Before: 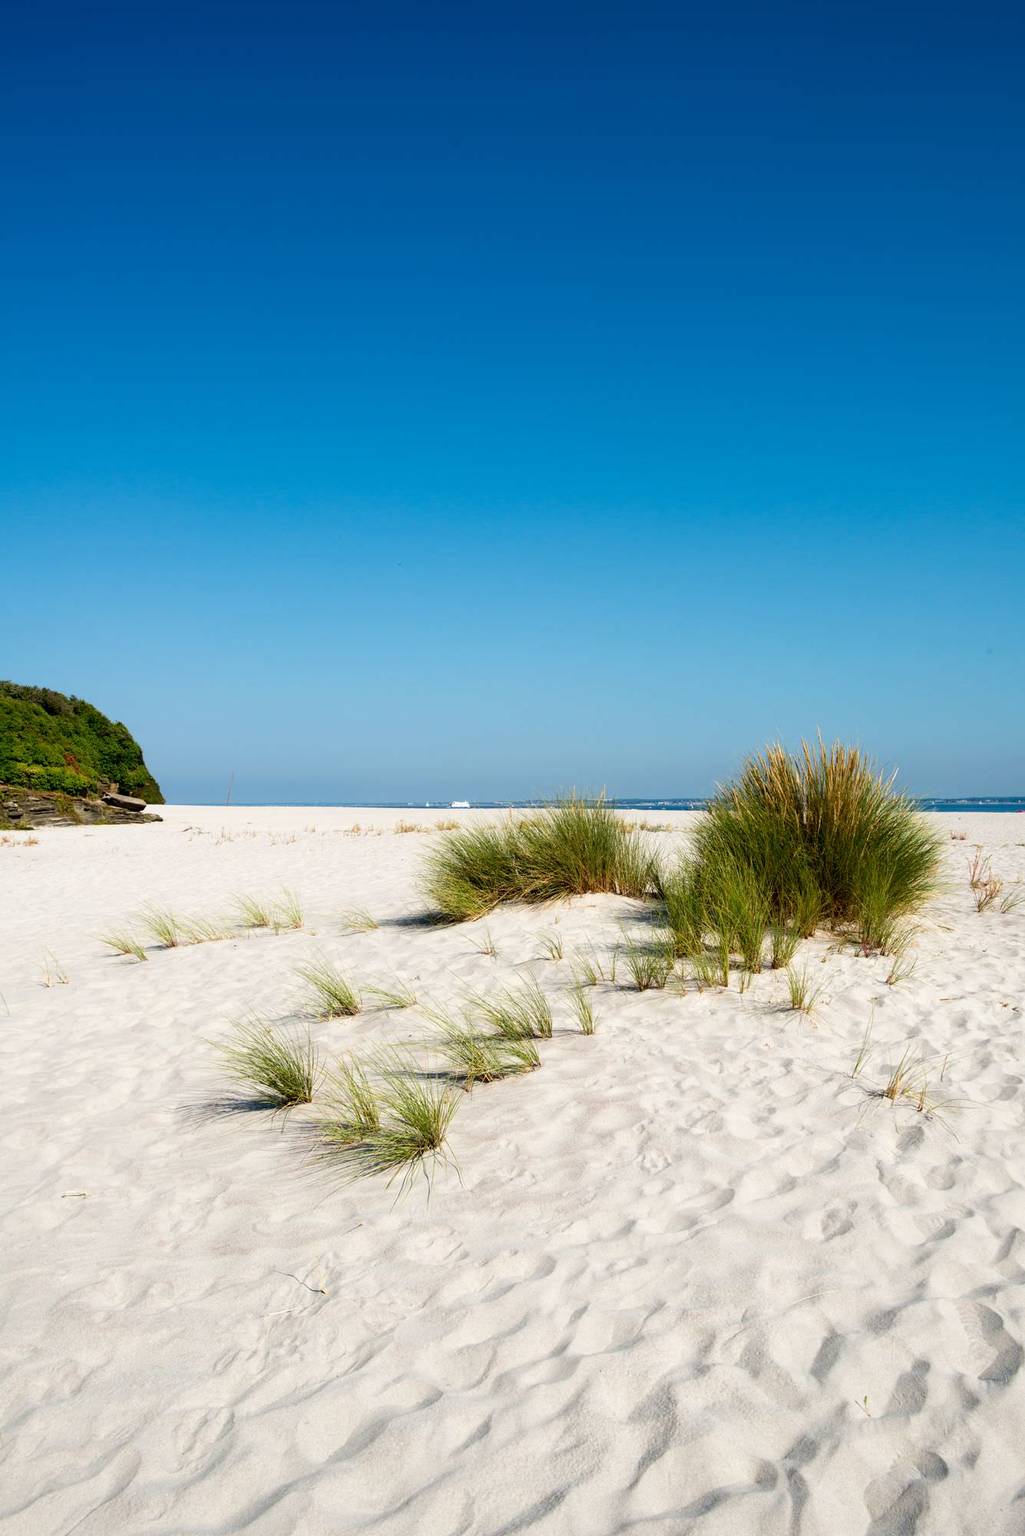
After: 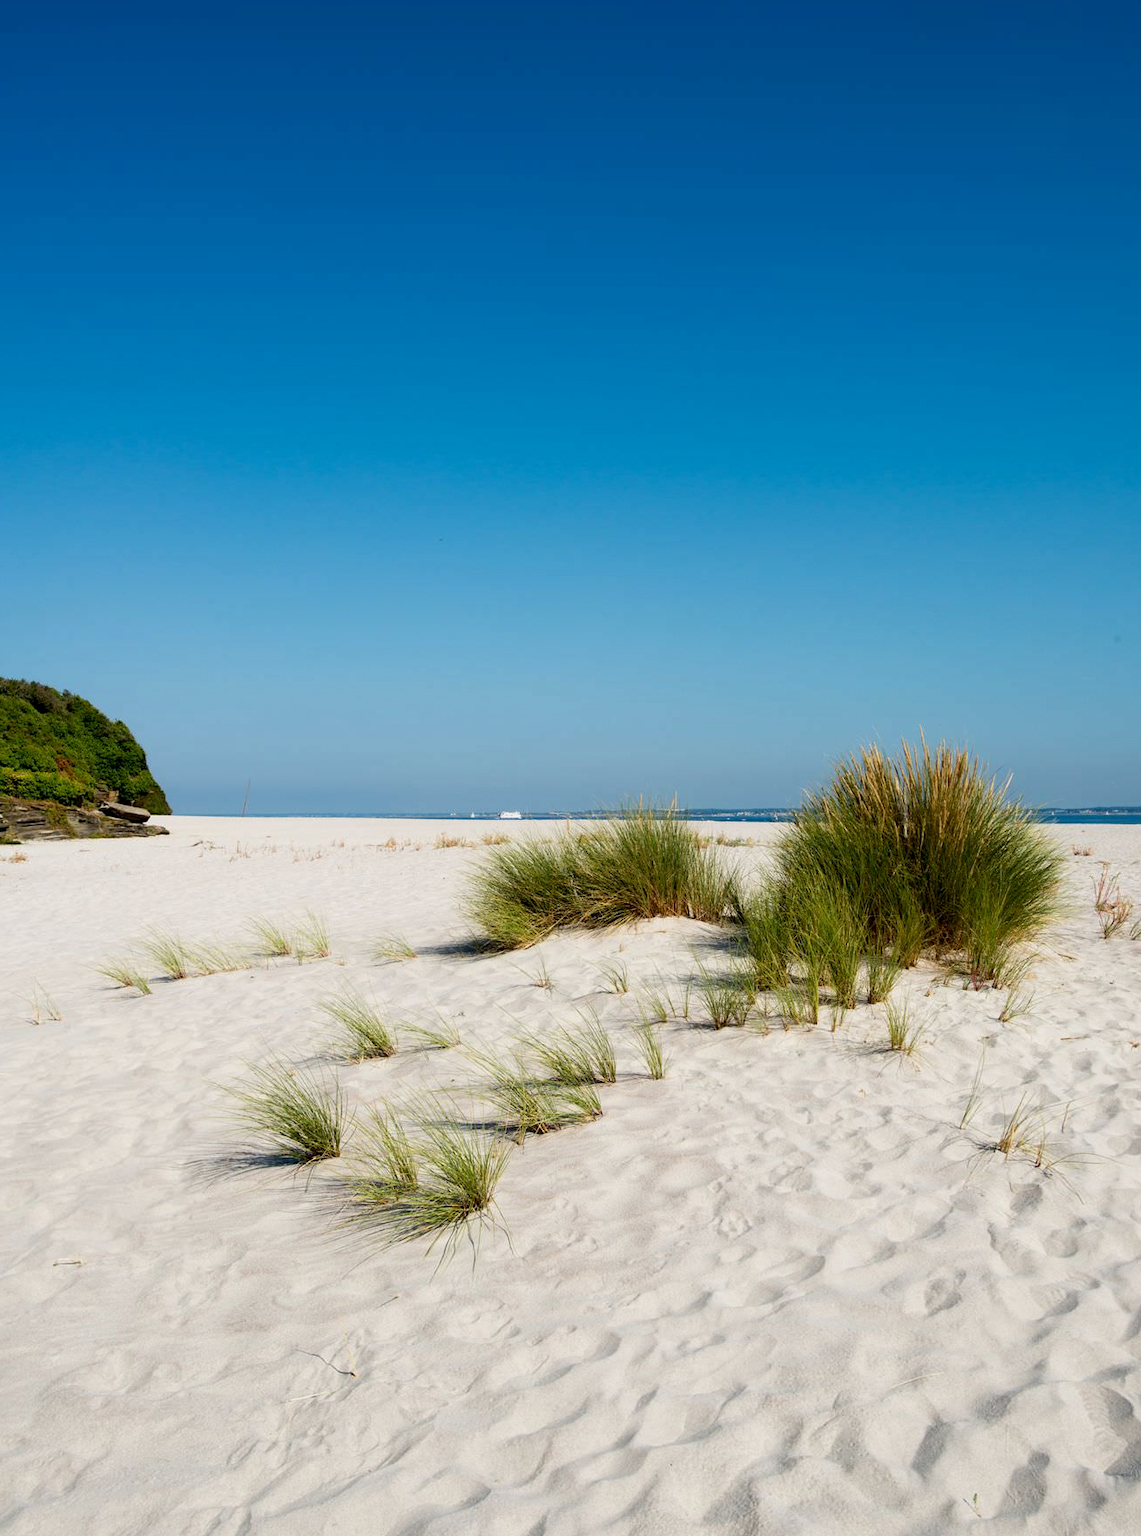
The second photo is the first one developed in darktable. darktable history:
crop: left 1.507%, top 6.147%, right 1.379%, bottom 6.637%
exposure: black level correction 0.001, exposure -0.2 EV, compensate highlight preservation false
